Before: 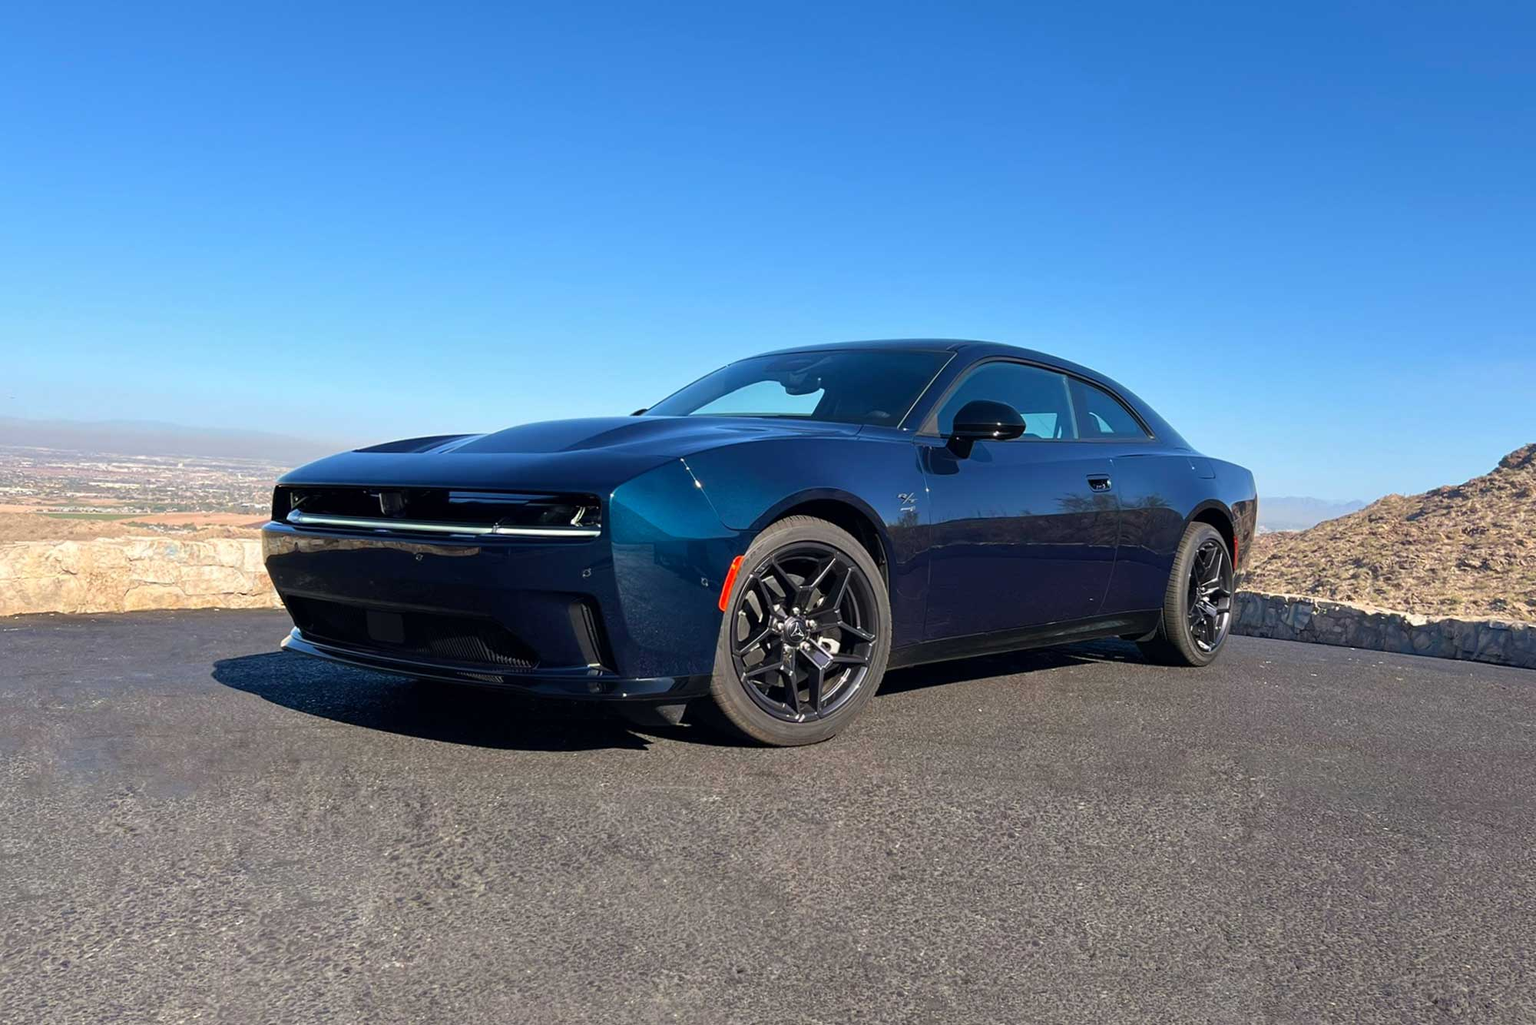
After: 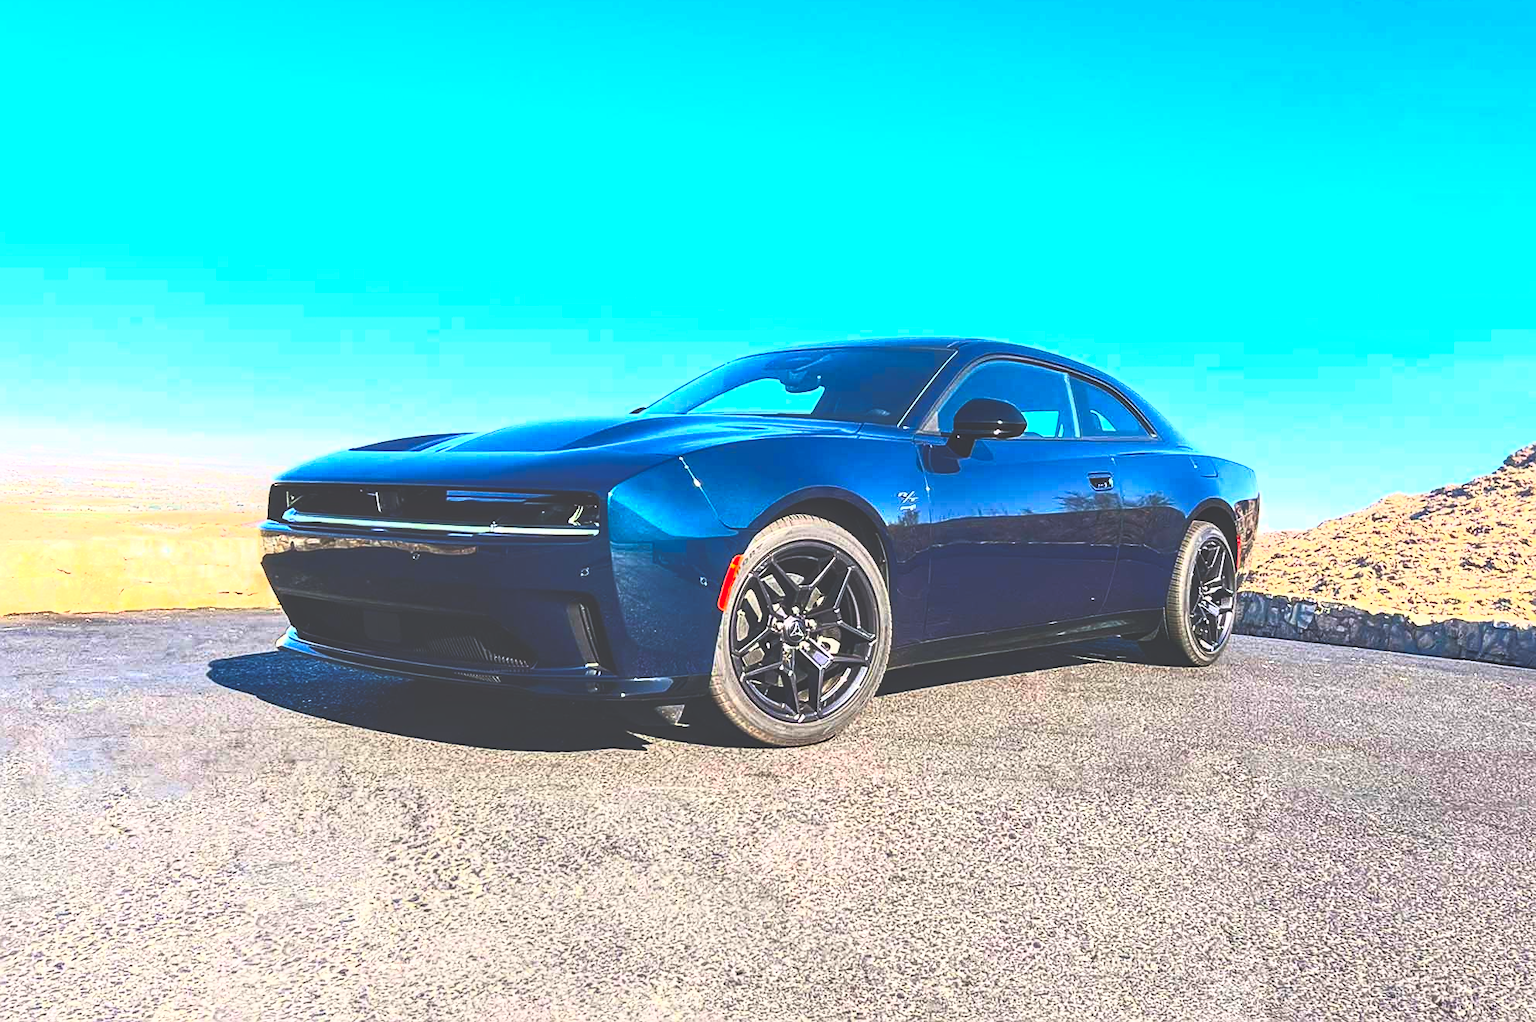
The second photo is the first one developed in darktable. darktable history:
exposure: black level correction -0.028, compensate highlight preservation false
crop: left 0.434%, top 0.485%, right 0.244%, bottom 0.386%
local contrast: detail 130%
contrast brightness saturation: contrast 1, brightness 1, saturation 1
sharpen: on, module defaults
white balance: red 1, blue 1
